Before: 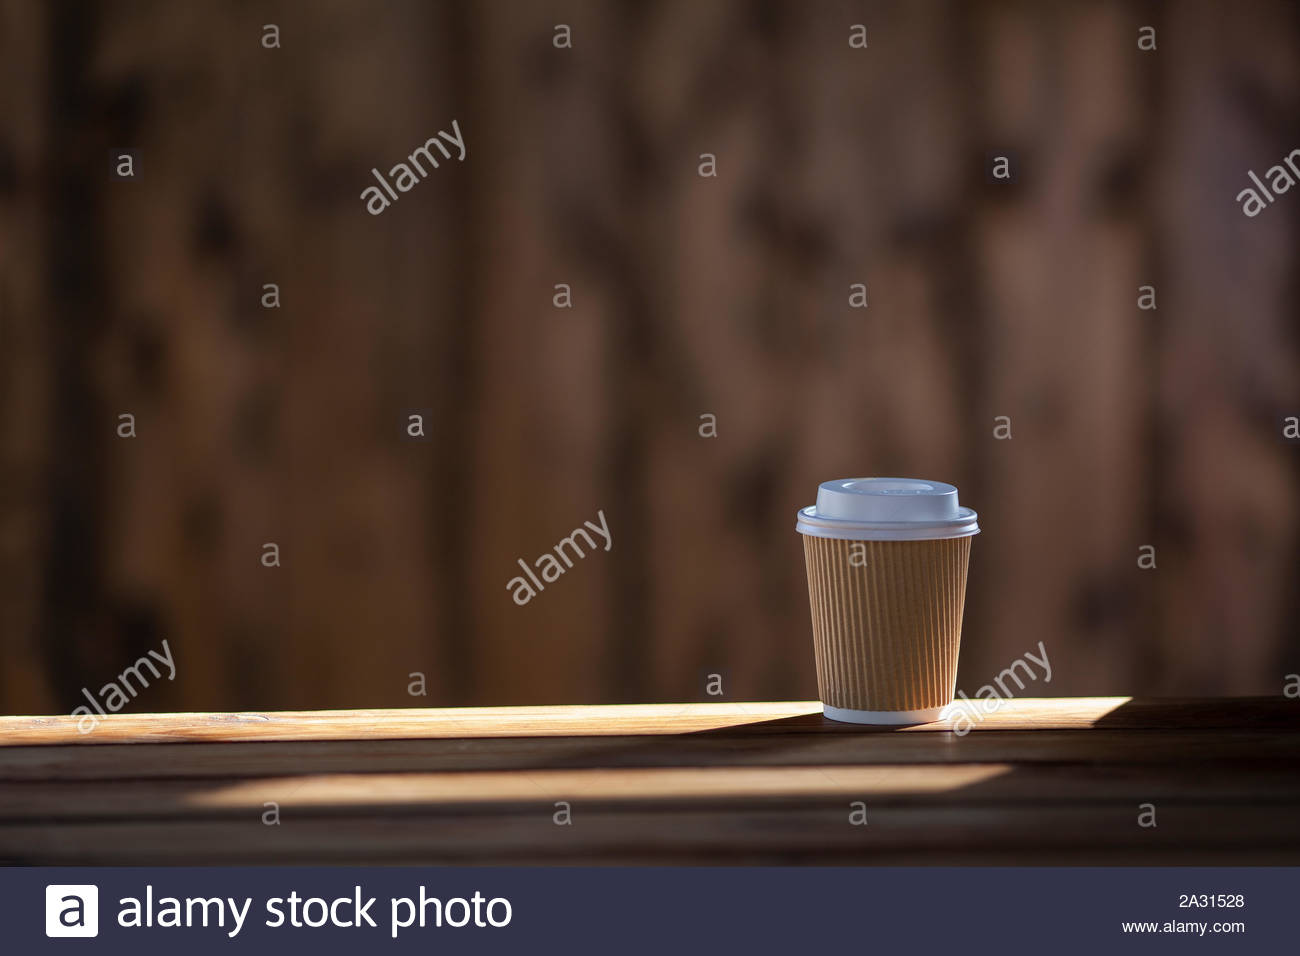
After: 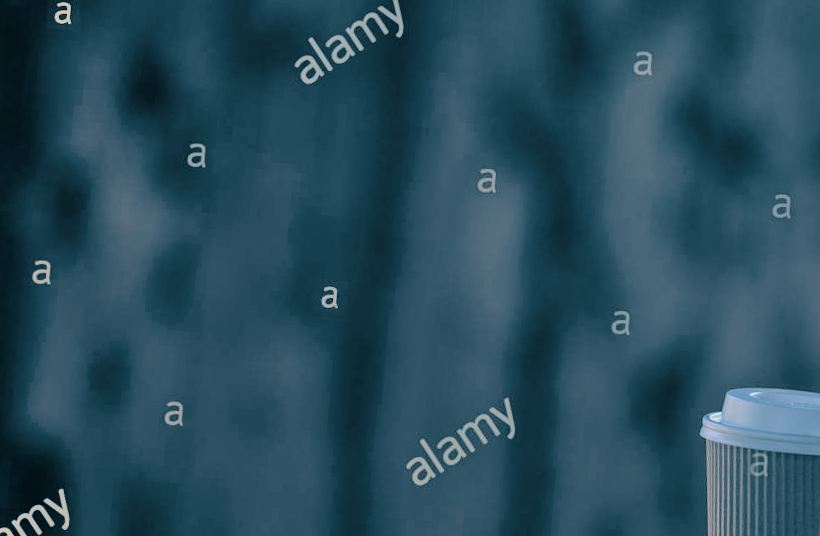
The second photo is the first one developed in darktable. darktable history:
split-toning: shadows › hue 212.4°, balance -70
tone equalizer: -8 EV 0.25 EV, -7 EV 0.417 EV, -6 EV 0.417 EV, -5 EV 0.25 EV, -3 EV -0.25 EV, -2 EV -0.417 EV, -1 EV -0.417 EV, +0 EV -0.25 EV, edges refinement/feathering 500, mask exposure compensation -1.57 EV, preserve details guided filter
crop and rotate: angle -4.99°, left 2.122%, top 6.945%, right 27.566%, bottom 30.519%
contrast brightness saturation: saturation 0.13
shadows and highlights: soften with gaussian
tone curve: curves: ch0 [(0, 0.021) (0.049, 0.044) (0.152, 0.14) (0.328, 0.377) (0.473, 0.543) (0.641, 0.705) (0.85, 0.894) (1, 0.969)]; ch1 [(0, 0) (0.302, 0.331) (0.427, 0.433) (0.472, 0.47) (0.502, 0.503) (0.527, 0.524) (0.564, 0.591) (0.602, 0.632) (0.677, 0.701) (0.859, 0.885) (1, 1)]; ch2 [(0, 0) (0.33, 0.301) (0.447, 0.44) (0.487, 0.496) (0.502, 0.516) (0.535, 0.563) (0.565, 0.6) (0.618, 0.629) (1, 1)], color space Lab, independent channels, preserve colors none
